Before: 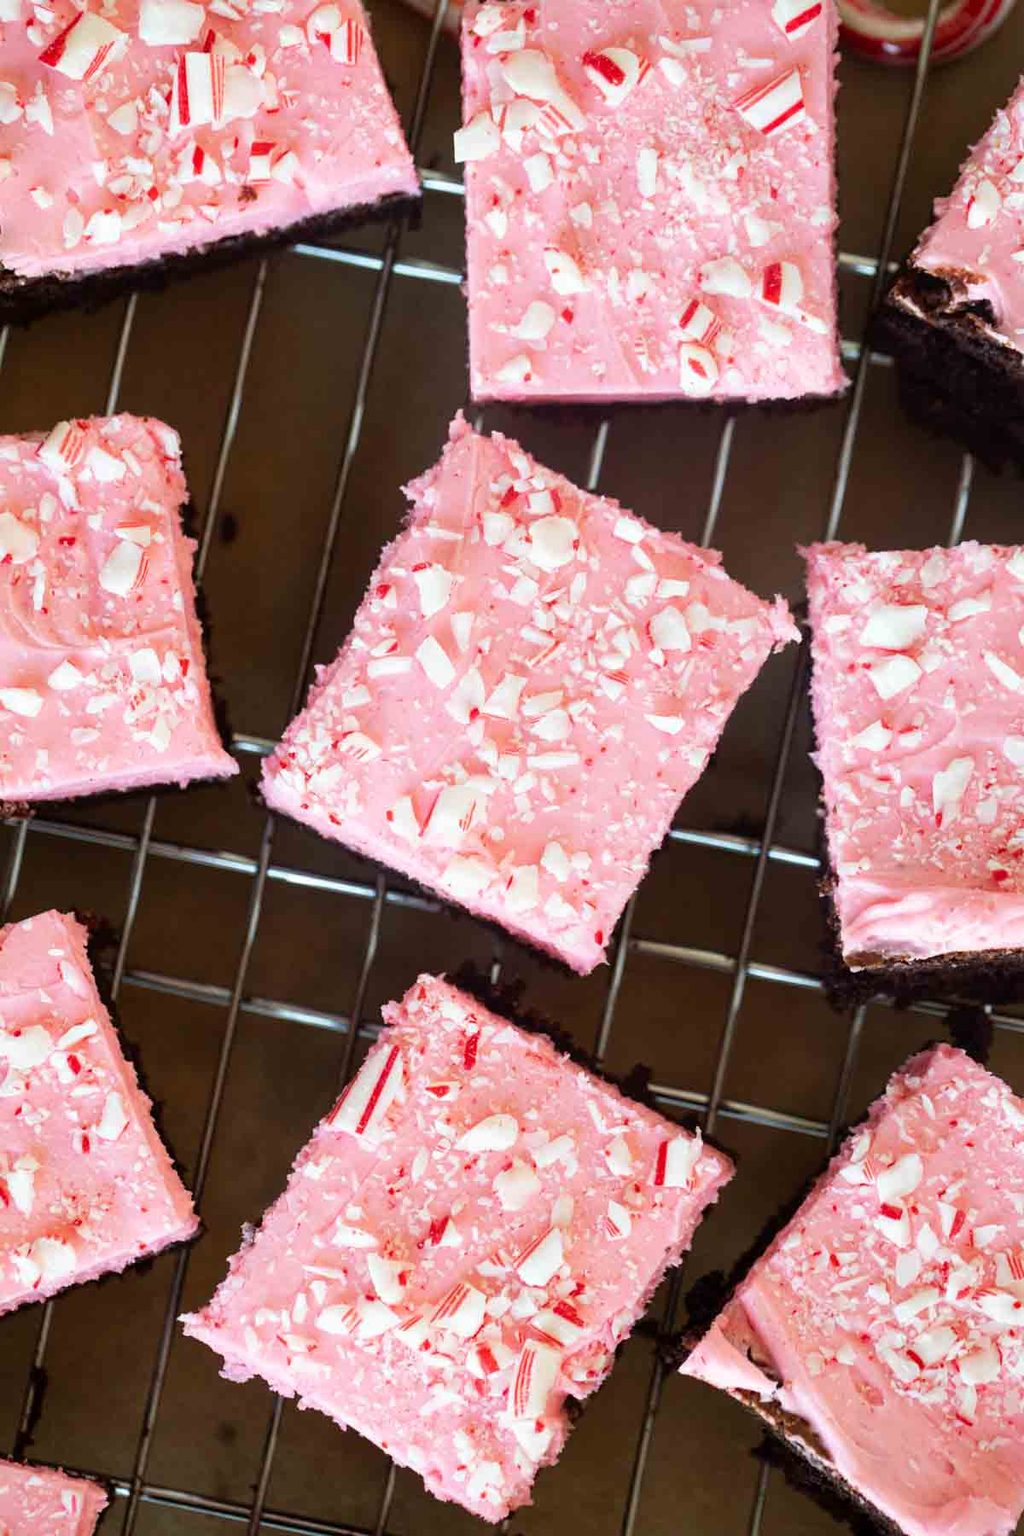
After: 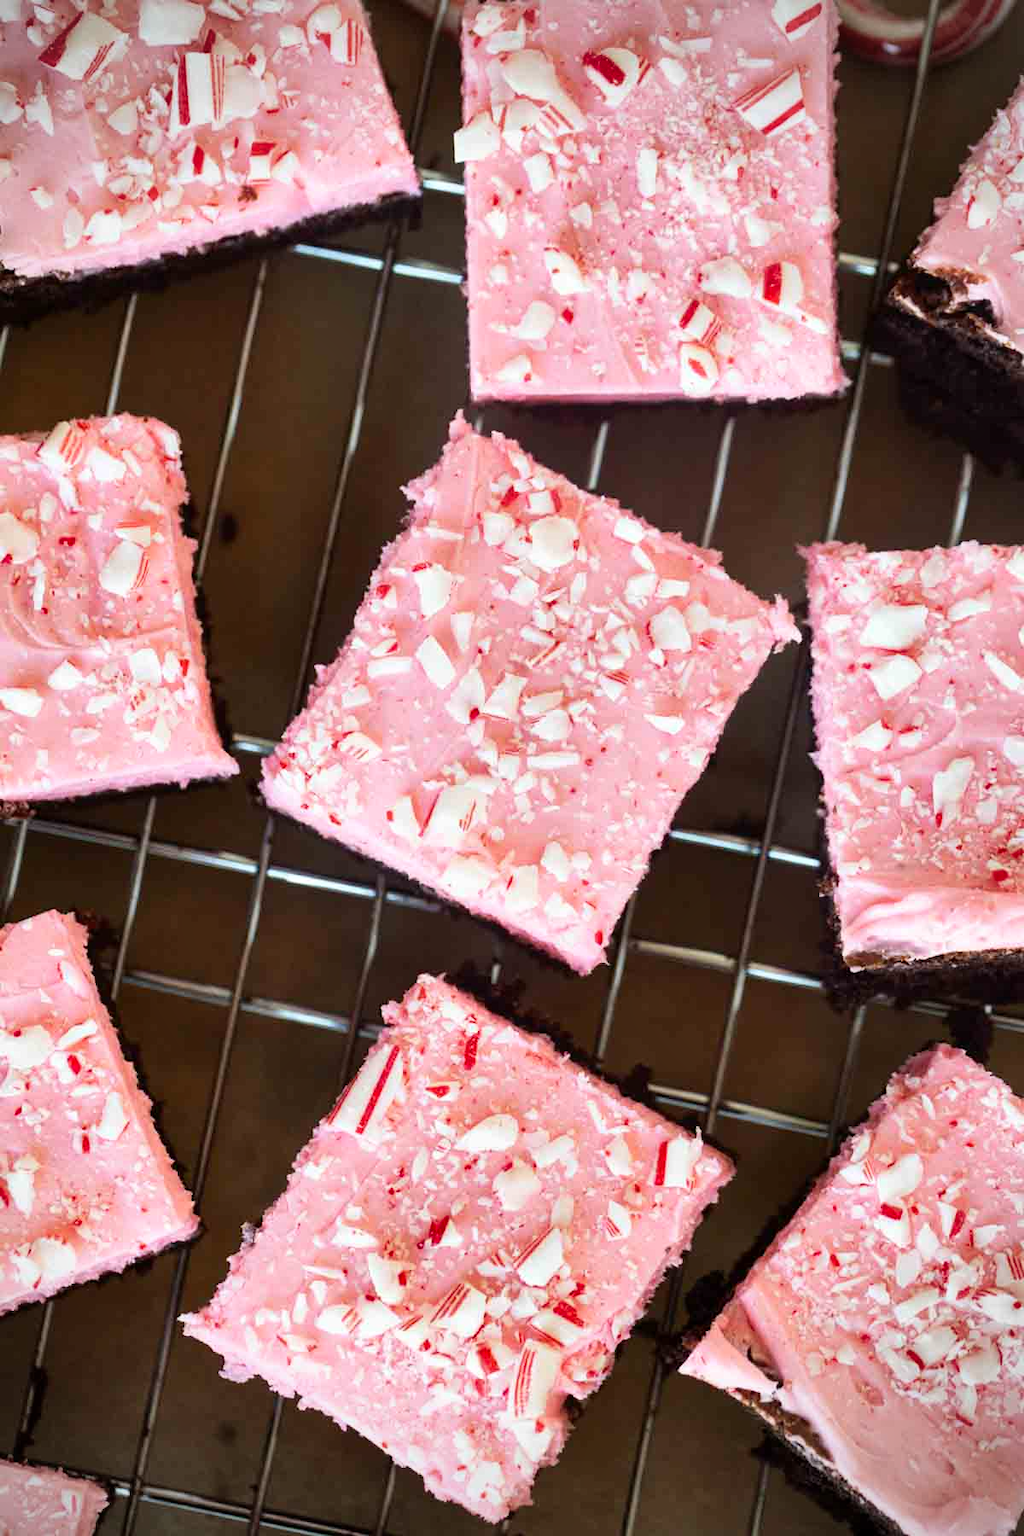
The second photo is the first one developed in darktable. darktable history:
shadows and highlights: low approximation 0.01, soften with gaussian
tone equalizer: on, module defaults
vignetting: on, module defaults
contrast brightness saturation: contrast 0.1, brightness 0.02, saturation 0.02
